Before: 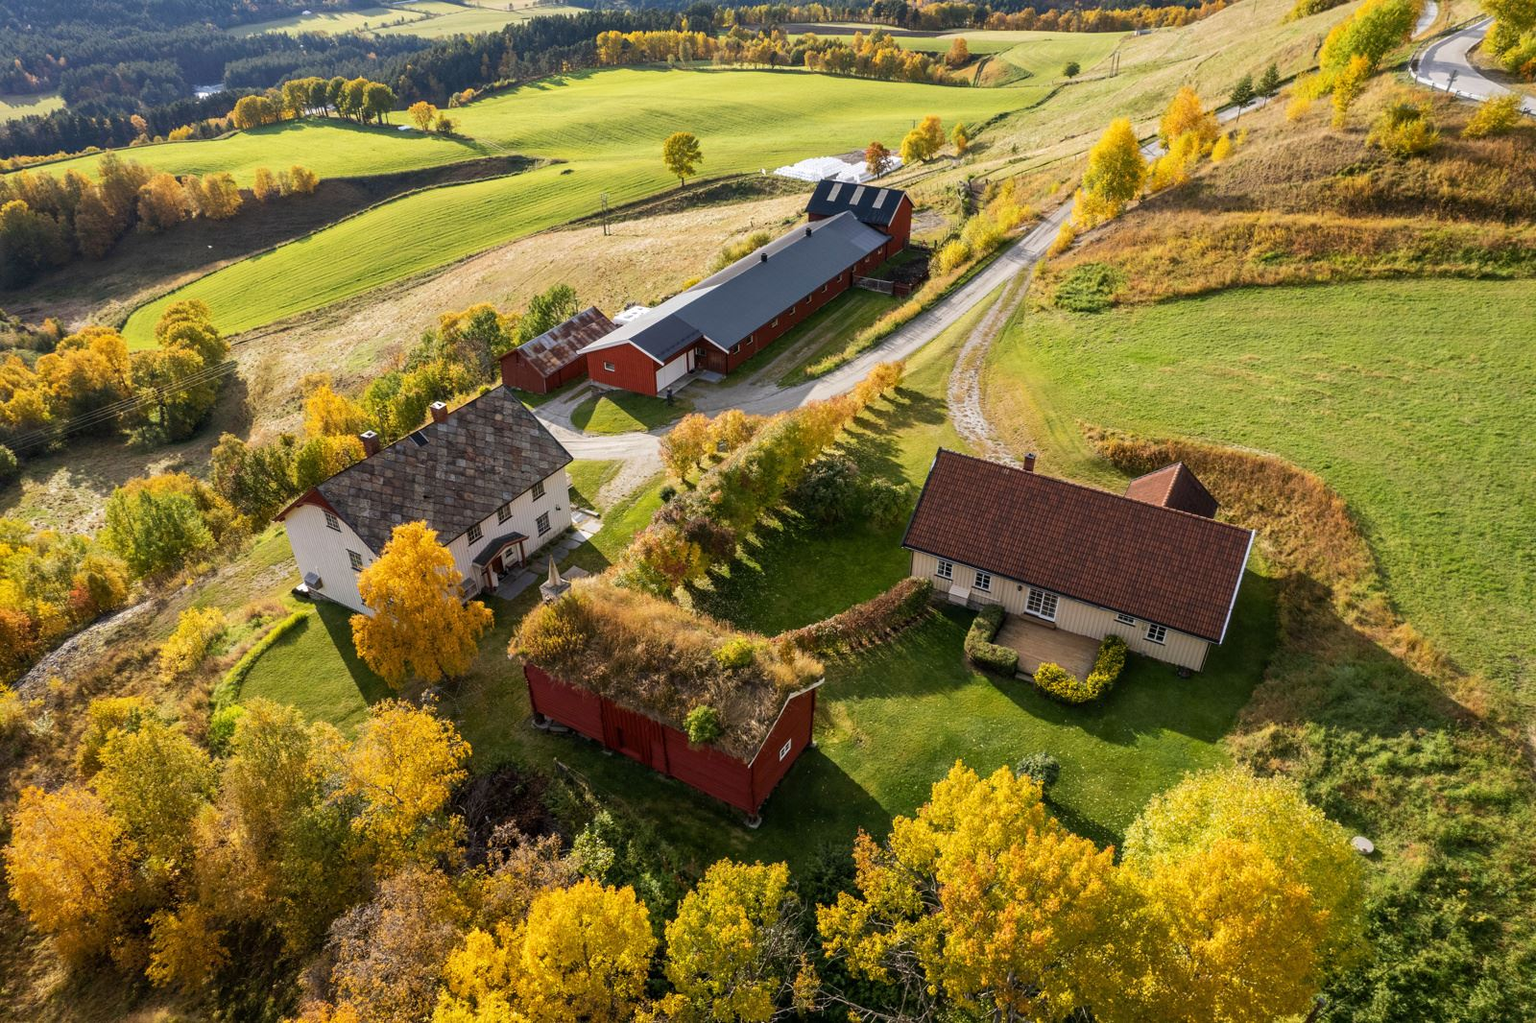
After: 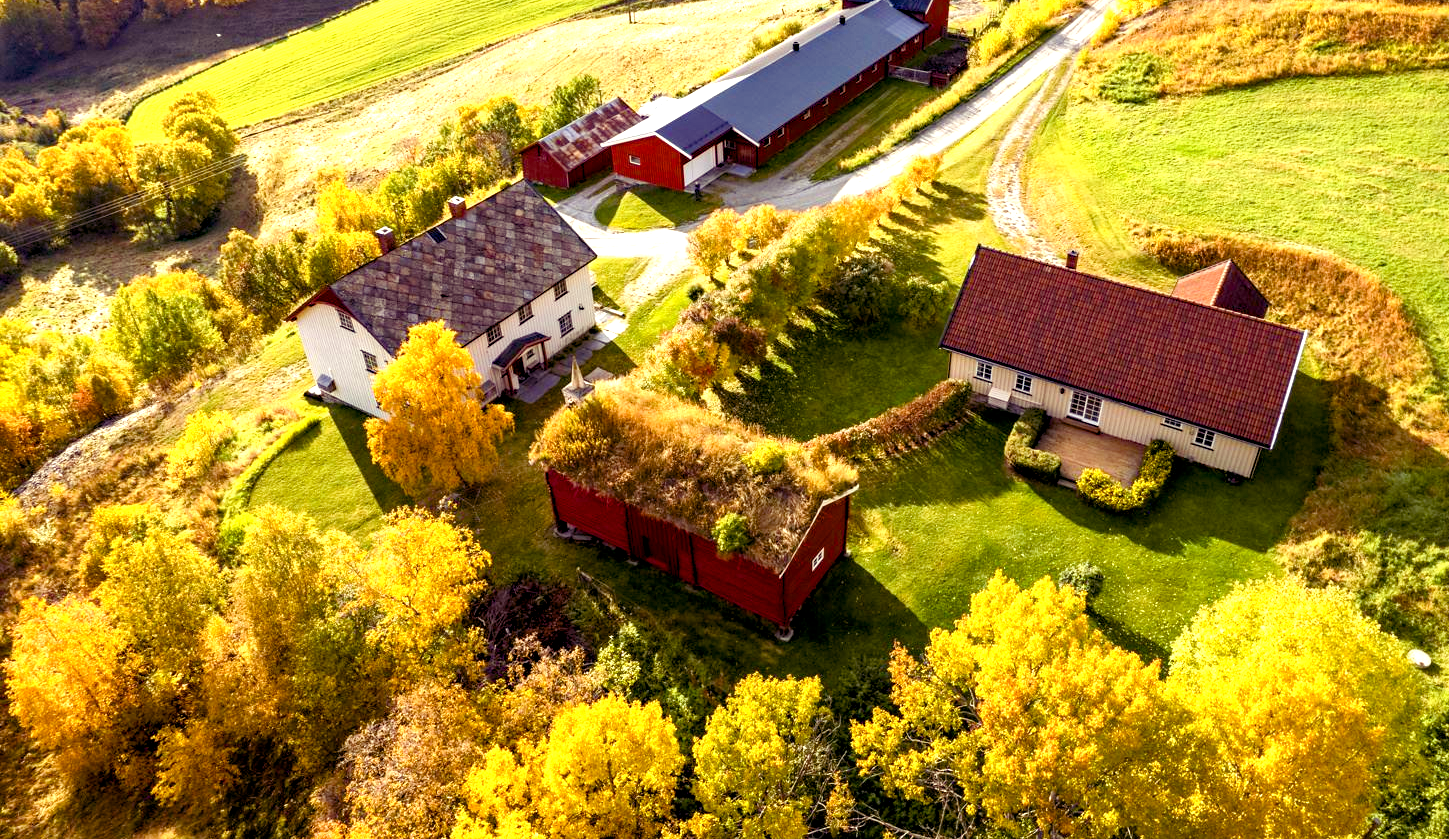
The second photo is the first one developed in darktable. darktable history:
haze removal: compatibility mode true, adaptive false
exposure: exposure 1 EV, compensate highlight preservation false
base curve: curves: ch0 [(0, 0) (0.989, 0.992)], preserve colors none
color balance rgb: shadows lift › luminance -21.66%, shadows lift › chroma 8.98%, shadows lift › hue 283.37°, power › chroma 1.05%, power › hue 25.59°, highlights gain › luminance 6.08%, highlights gain › chroma 2.55%, highlights gain › hue 90°, global offset › luminance -0.87%, perceptual saturation grading › global saturation 25%, perceptual saturation grading › highlights -28.39%, perceptual saturation grading › shadows 33.98%
crop: top 20.916%, right 9.437%, bottom 0.316%
